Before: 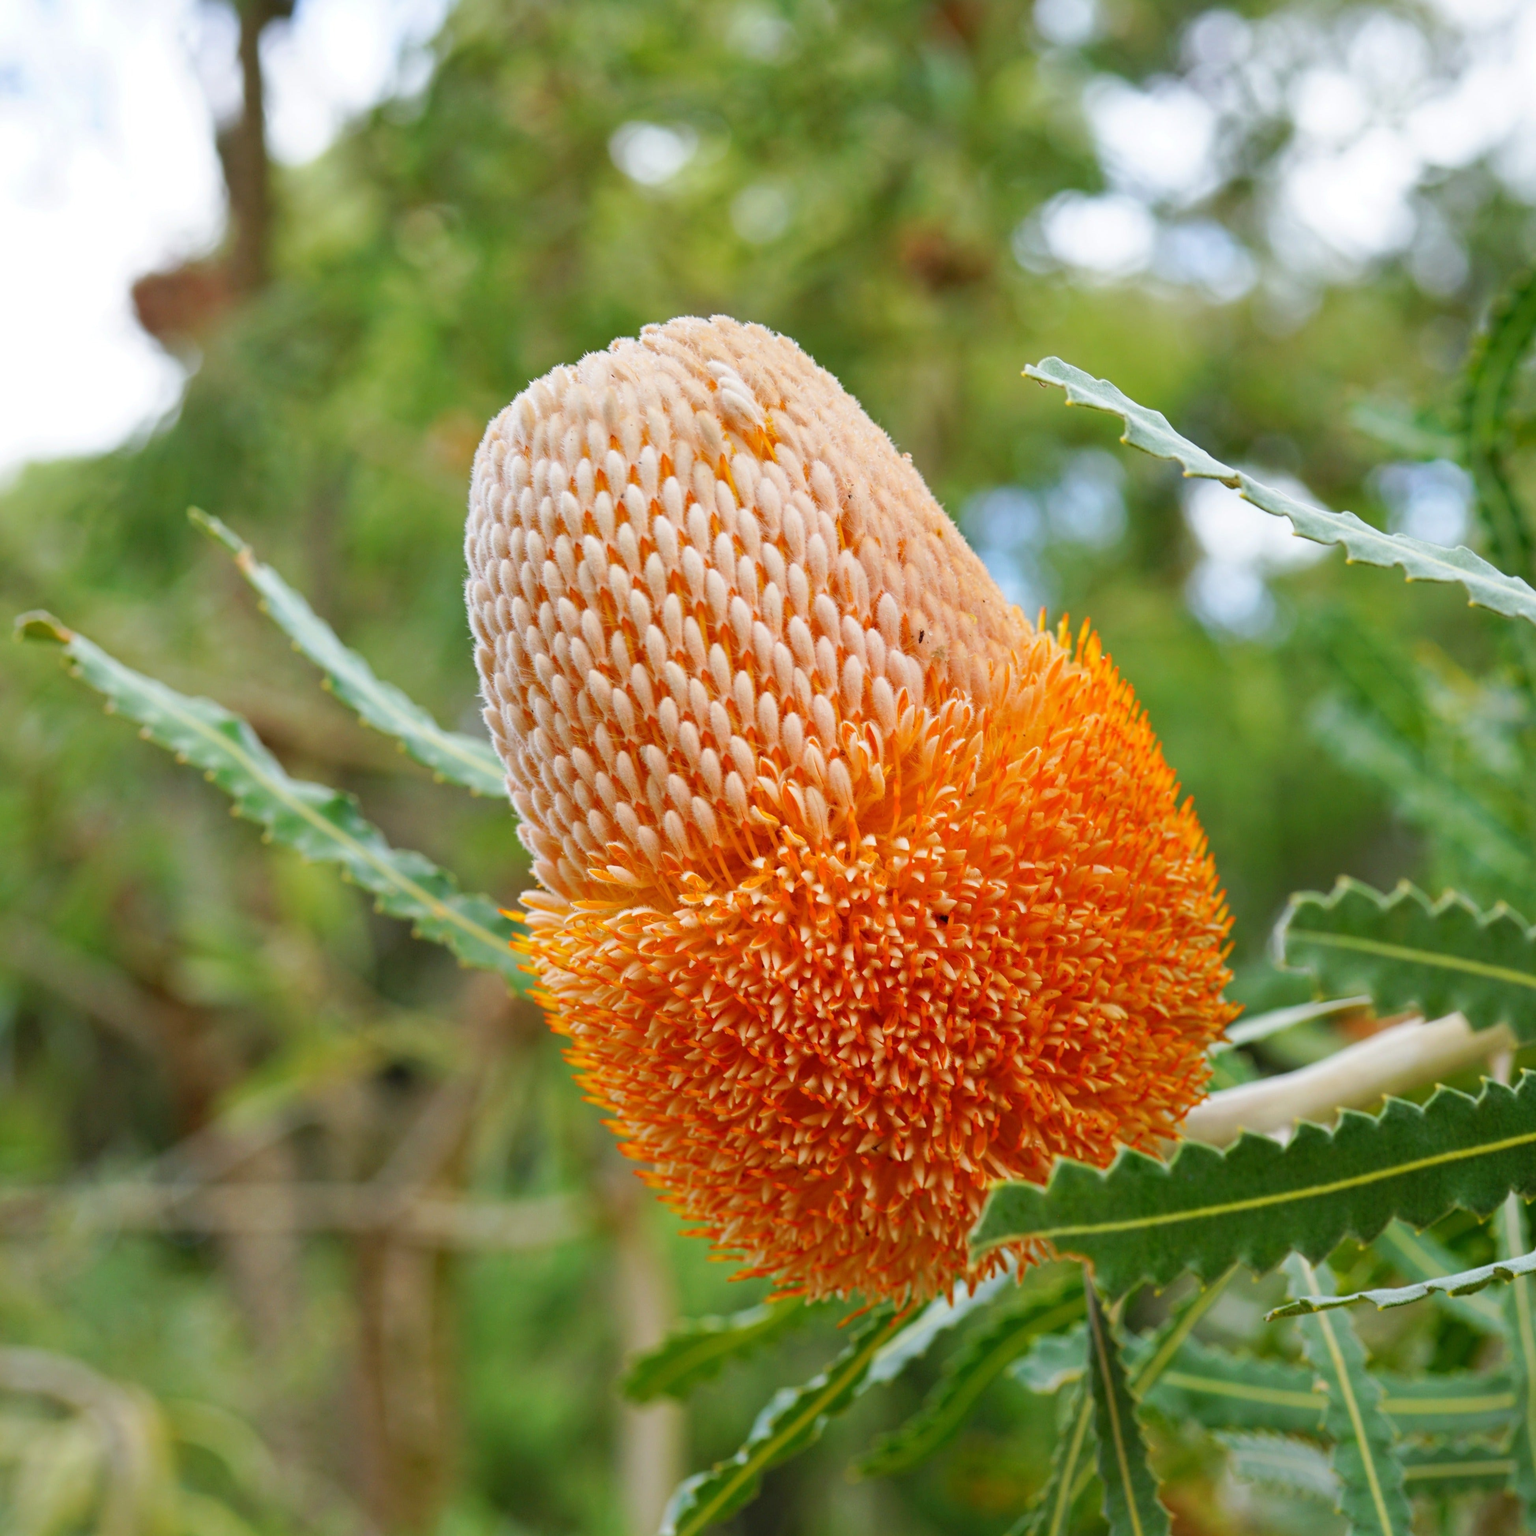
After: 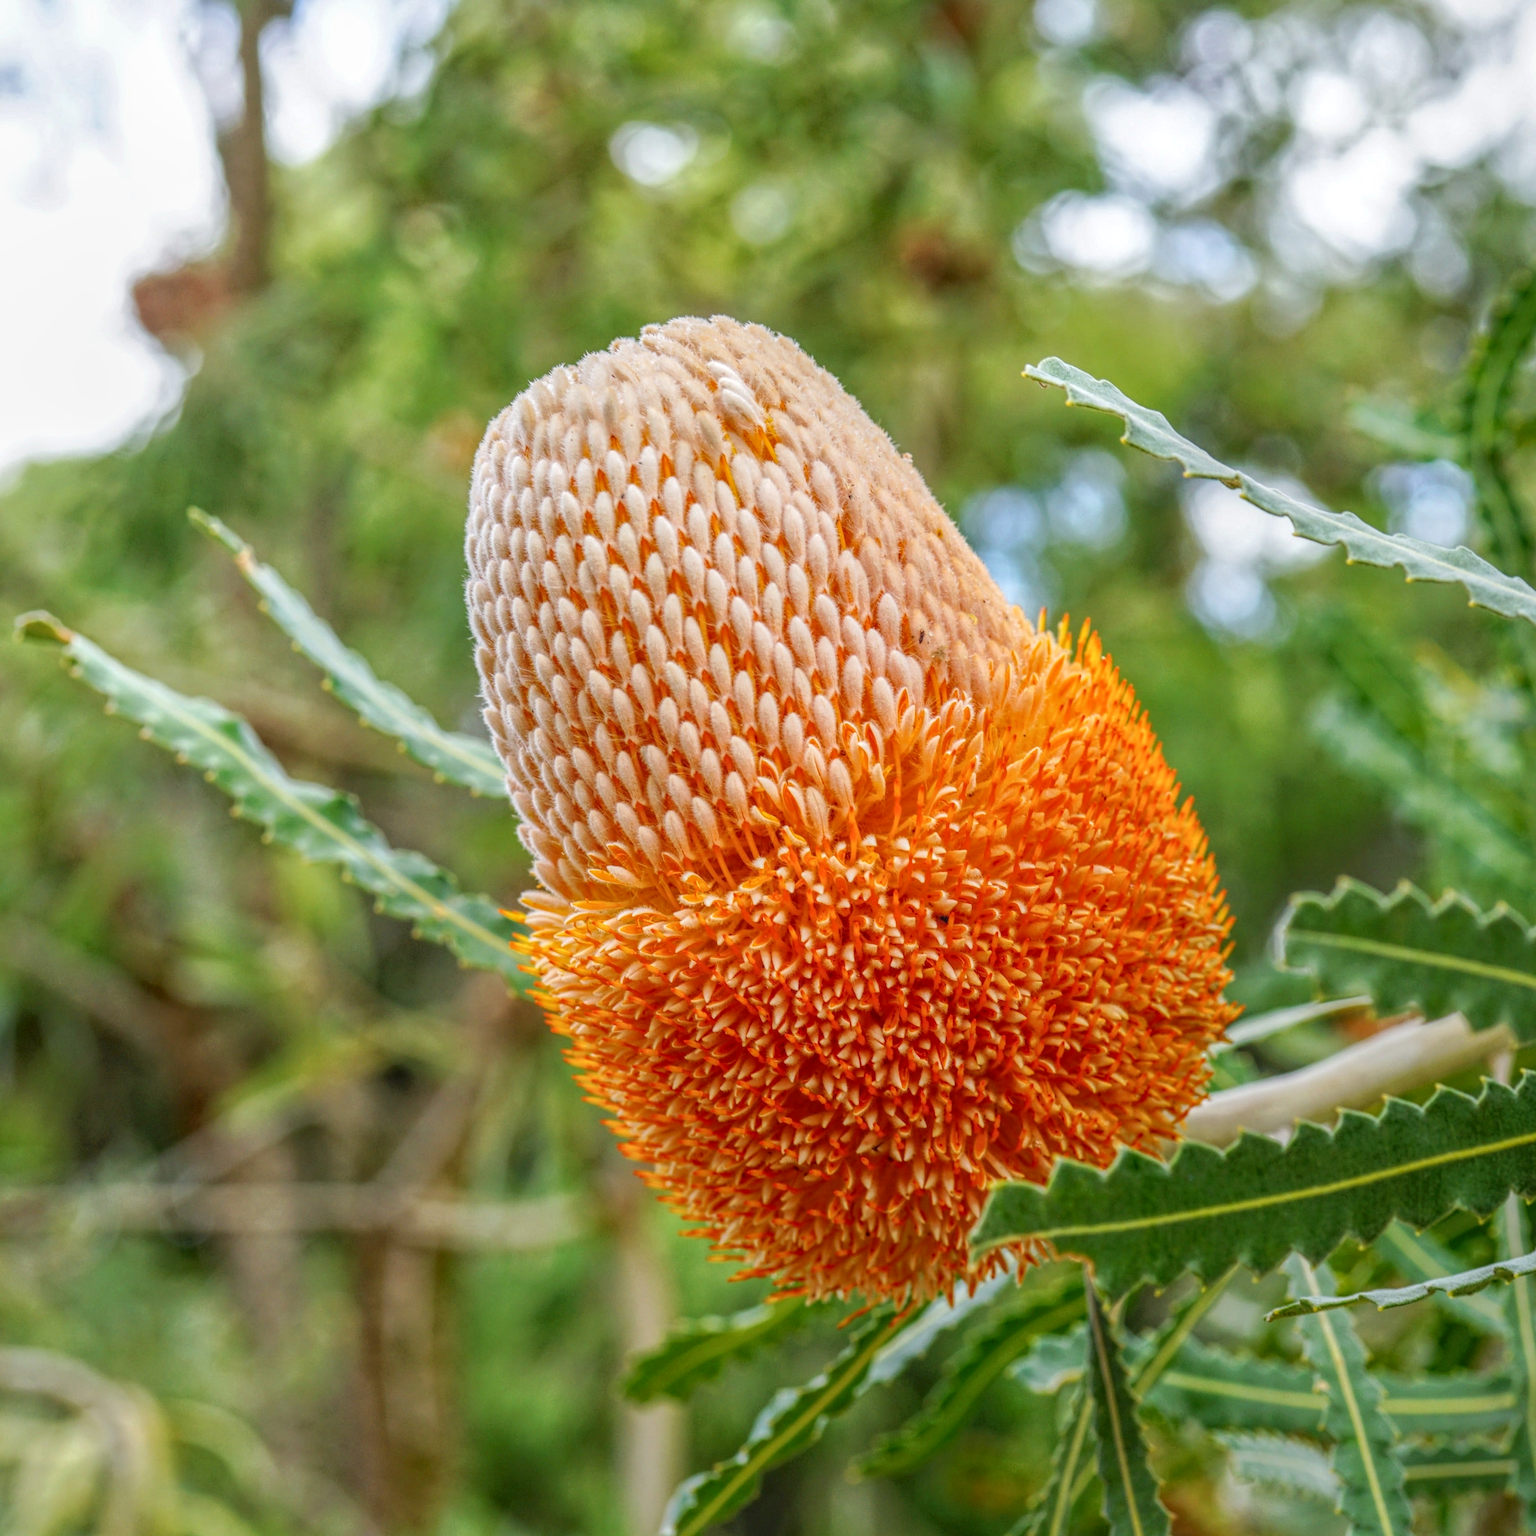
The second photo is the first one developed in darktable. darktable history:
local contrast: highlights 20%, shadows 29%, detail 200%, midtone range 0.2
